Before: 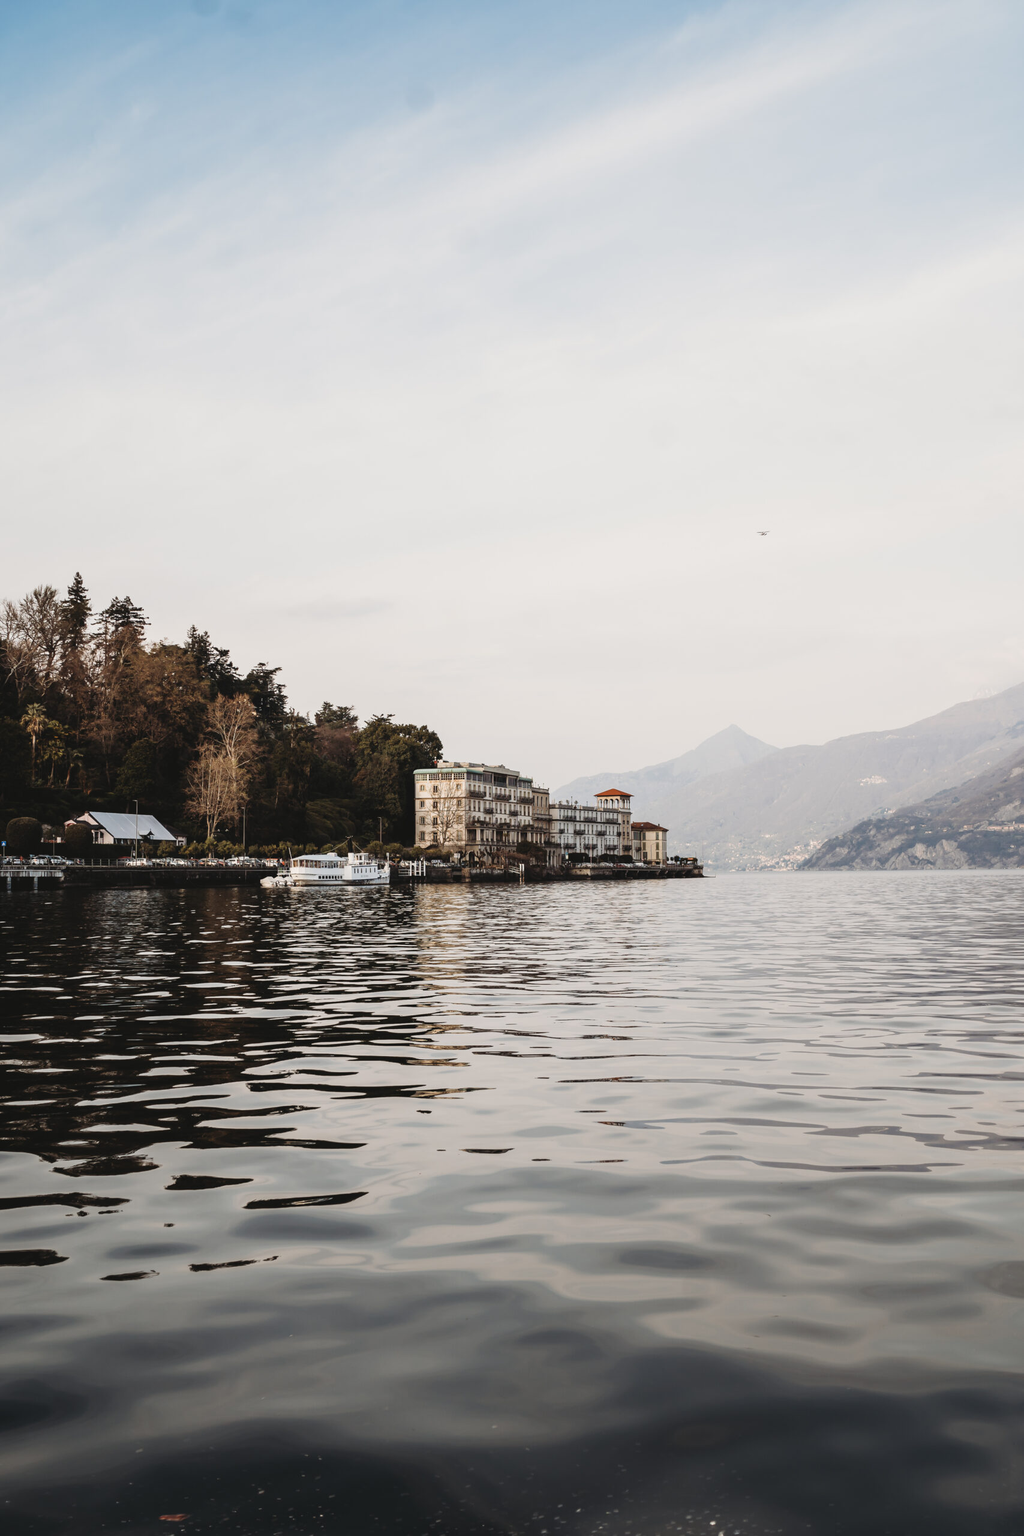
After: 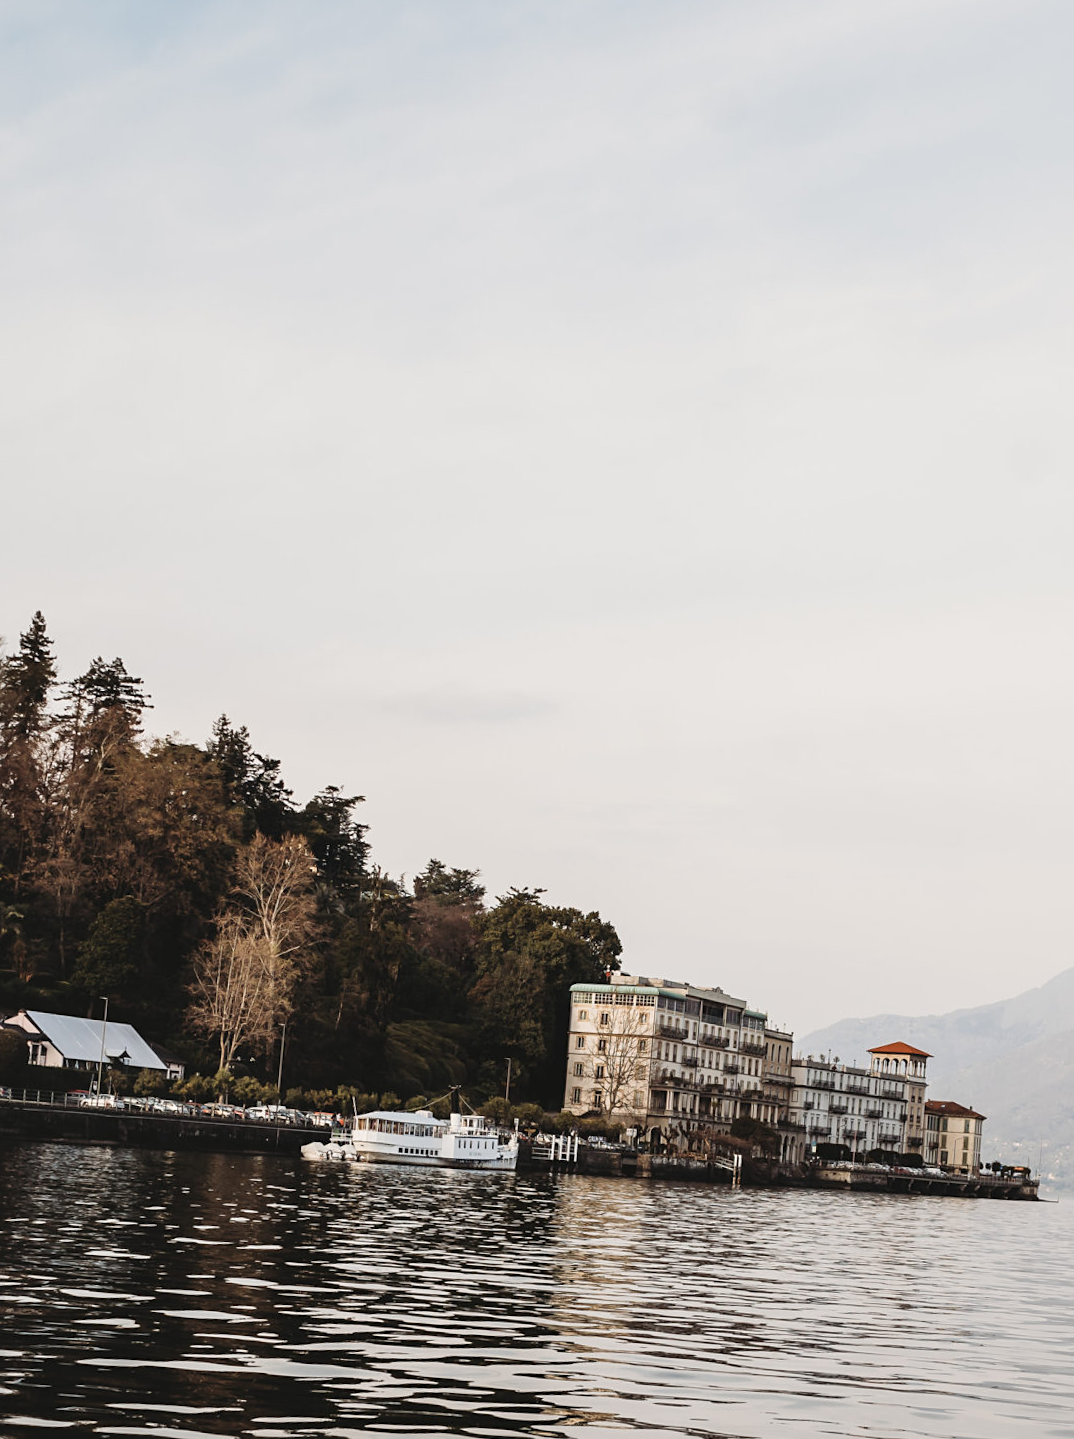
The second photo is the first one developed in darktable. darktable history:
sharpen: amount 0.214
shadows and highlights: shadows 31.36, highlights 1.73, soften with gaussian
crop and rotate: angle -4.57°, left 1.99%, top 6.678%, right 27.75%, bottom 30.564%
